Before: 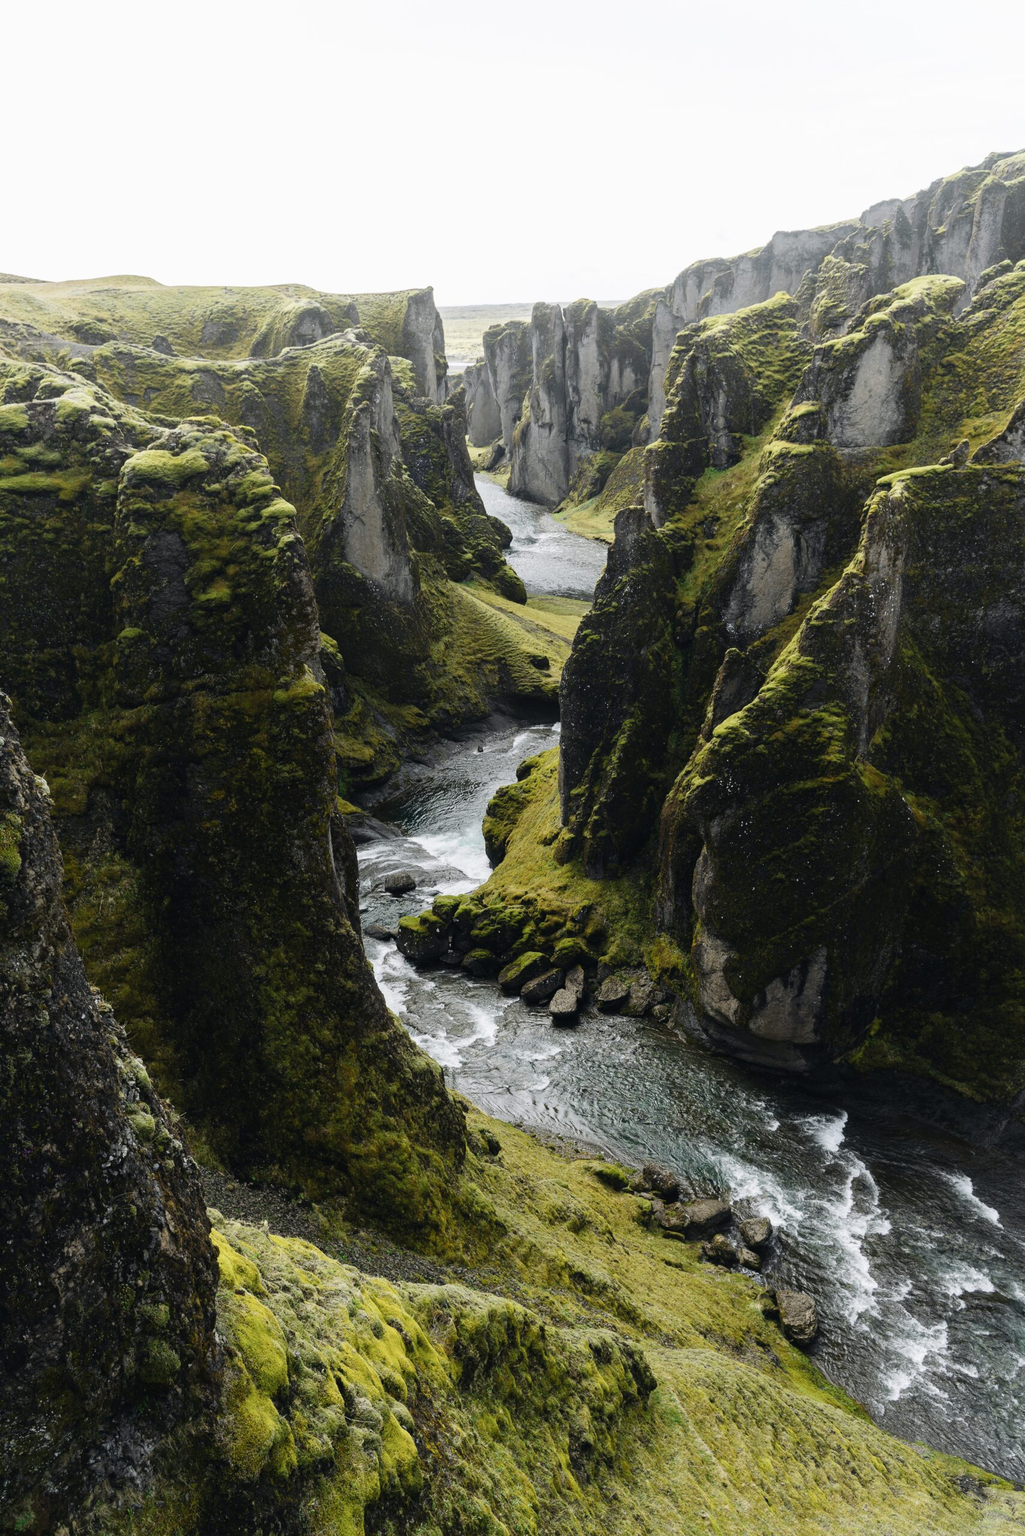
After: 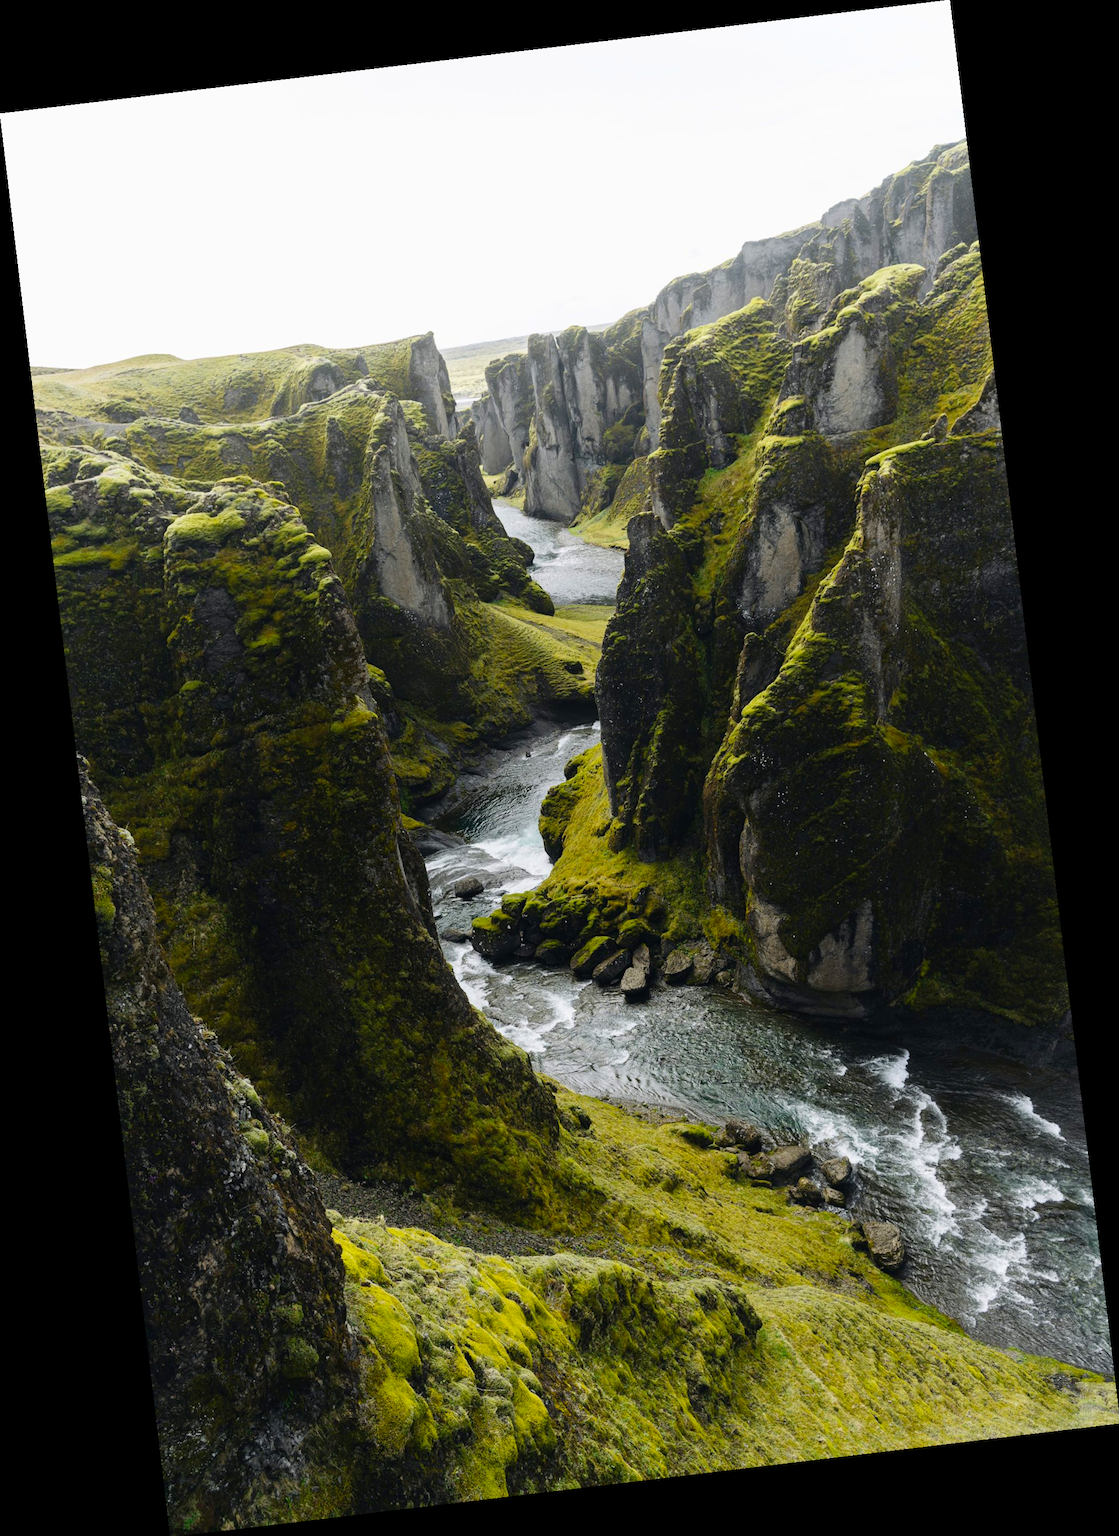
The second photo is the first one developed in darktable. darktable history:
color balance rgb: perceptual saturation grading › global saturation 20%, global vibrance 20%
rotate and perspective: rotation -6.83°, automatic cropping off
